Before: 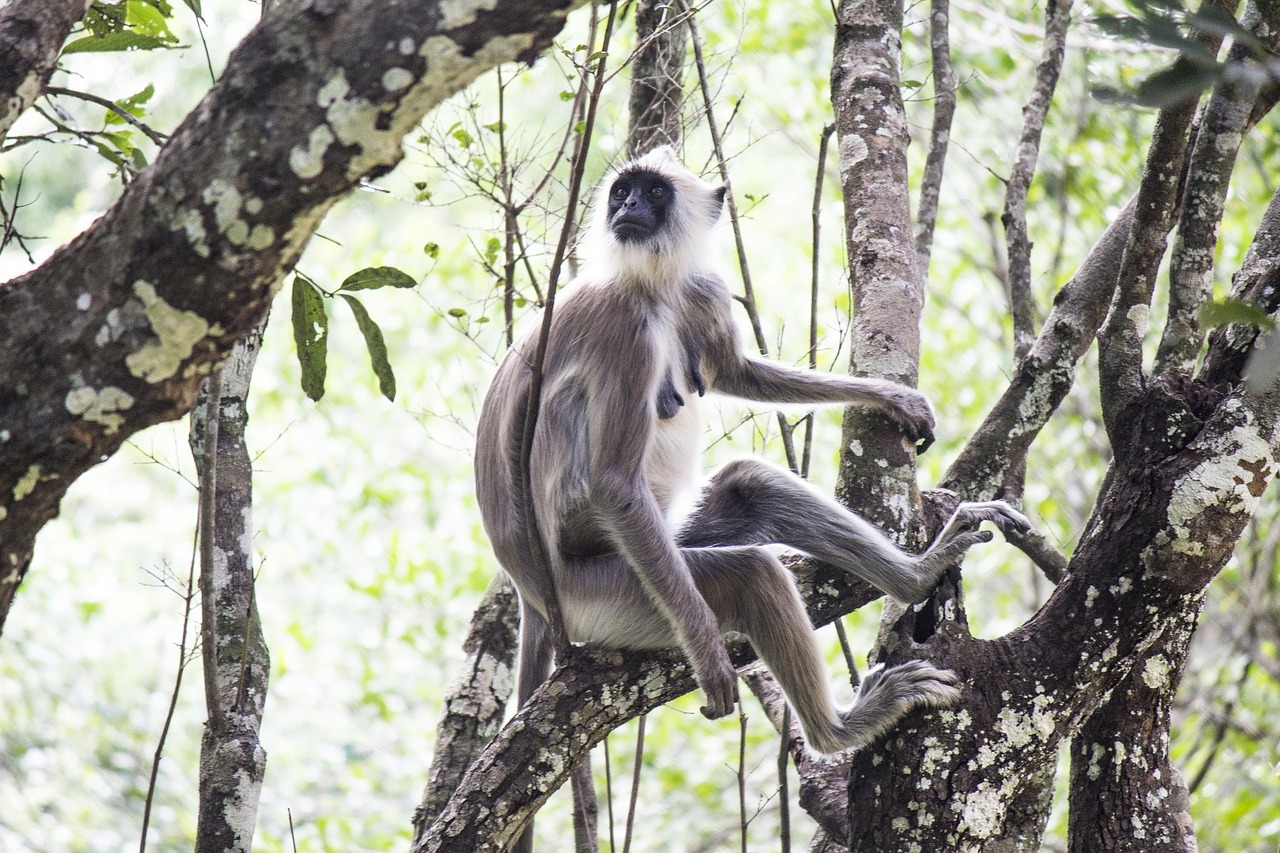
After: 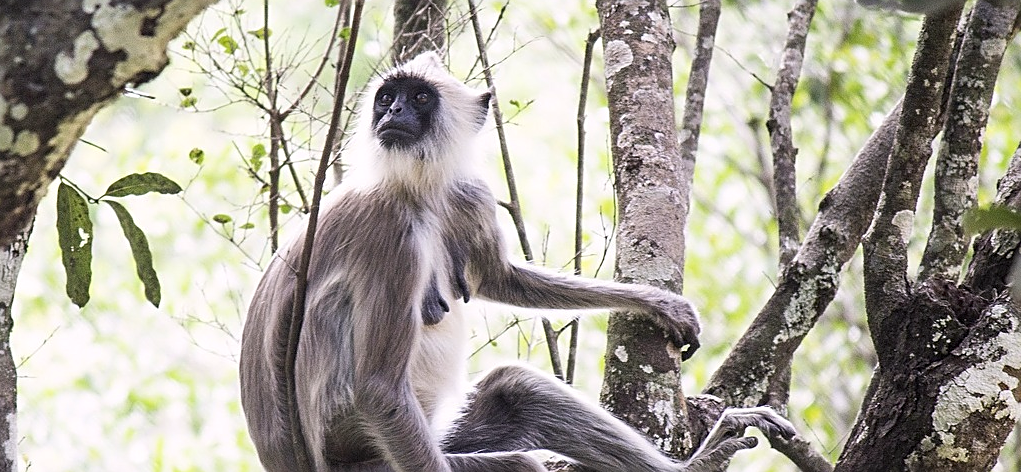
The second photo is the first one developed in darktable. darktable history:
crop: left 18.399%, top 11.117%, right 1.781%, bottom 33.474%
sharpen: on, module defaults
color correction: highlights a* 2.95, highlights b* -1.21, shadows a* -0.104, shadows b* 2.47, saturation 0.984
